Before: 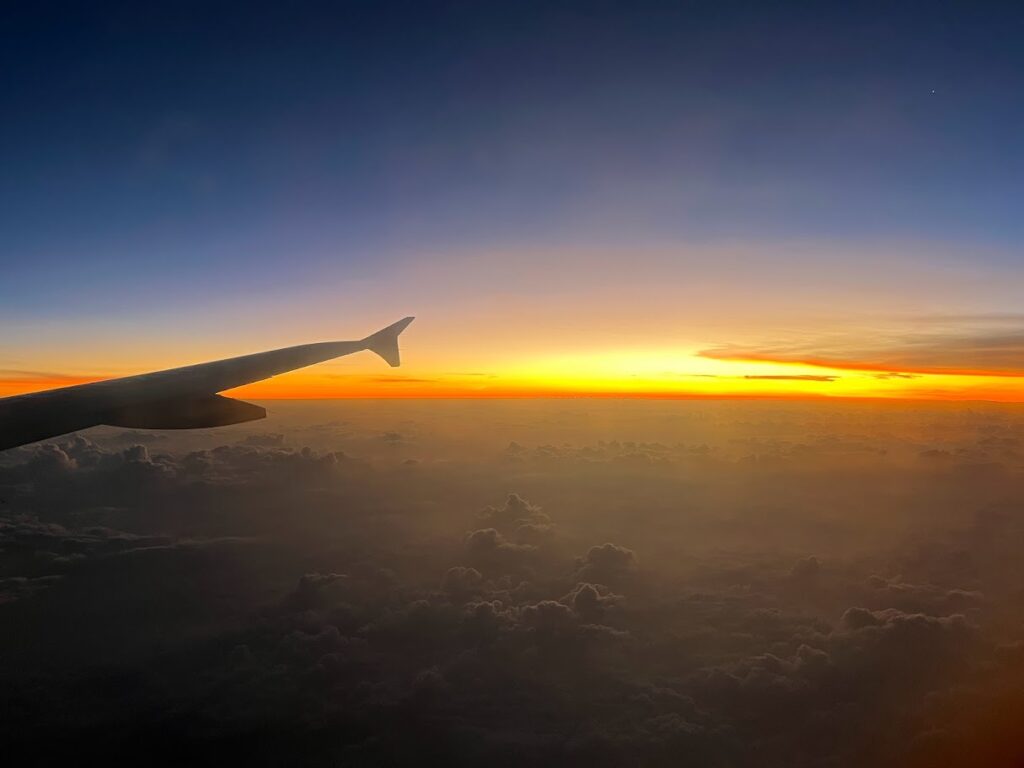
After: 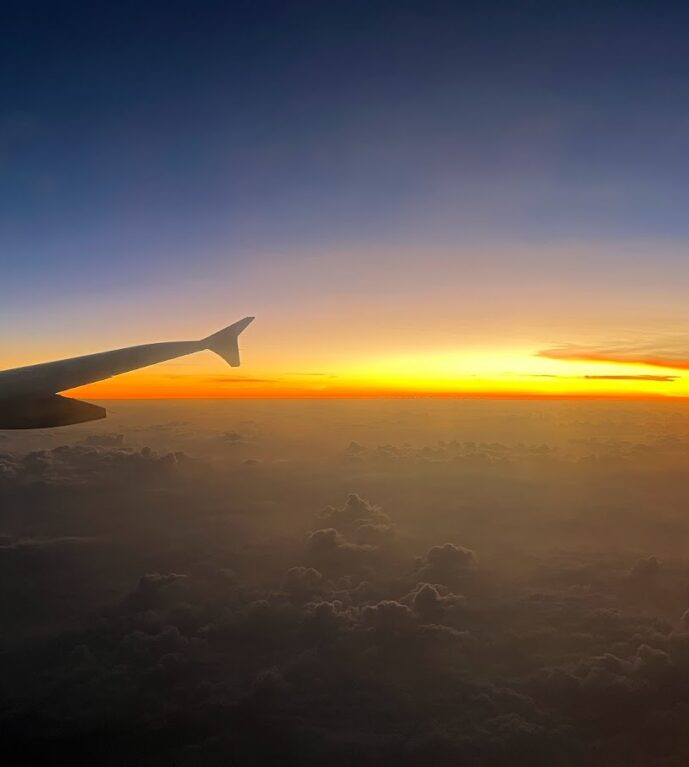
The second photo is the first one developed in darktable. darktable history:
crop and rotate: left 15.688%, right 16.979%
